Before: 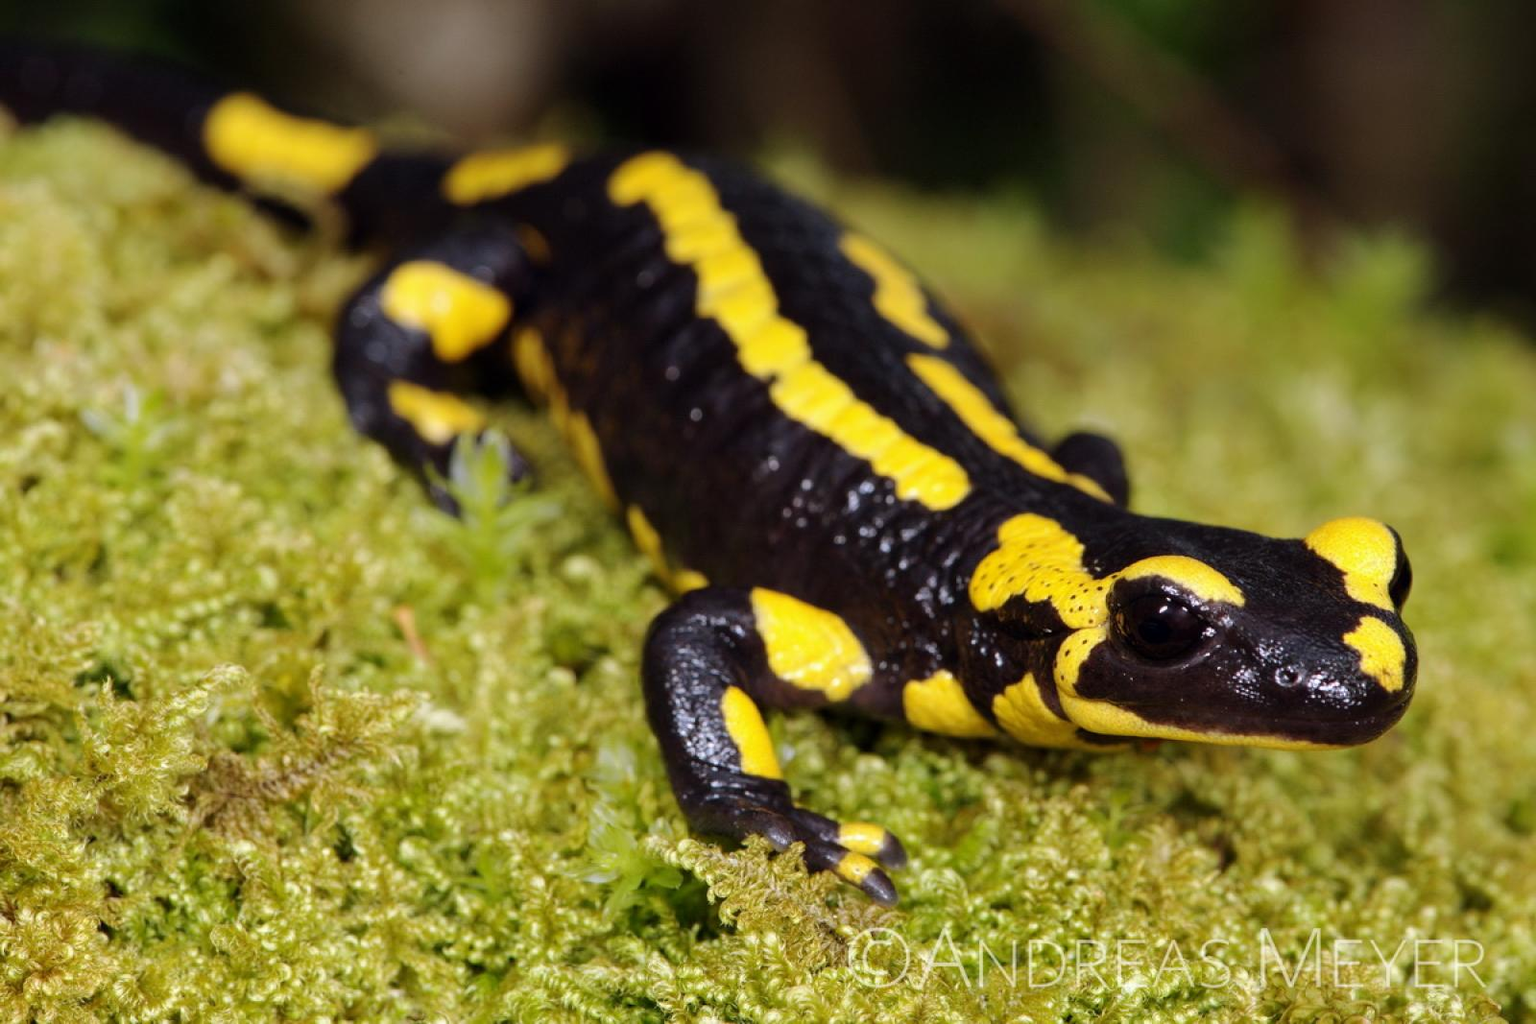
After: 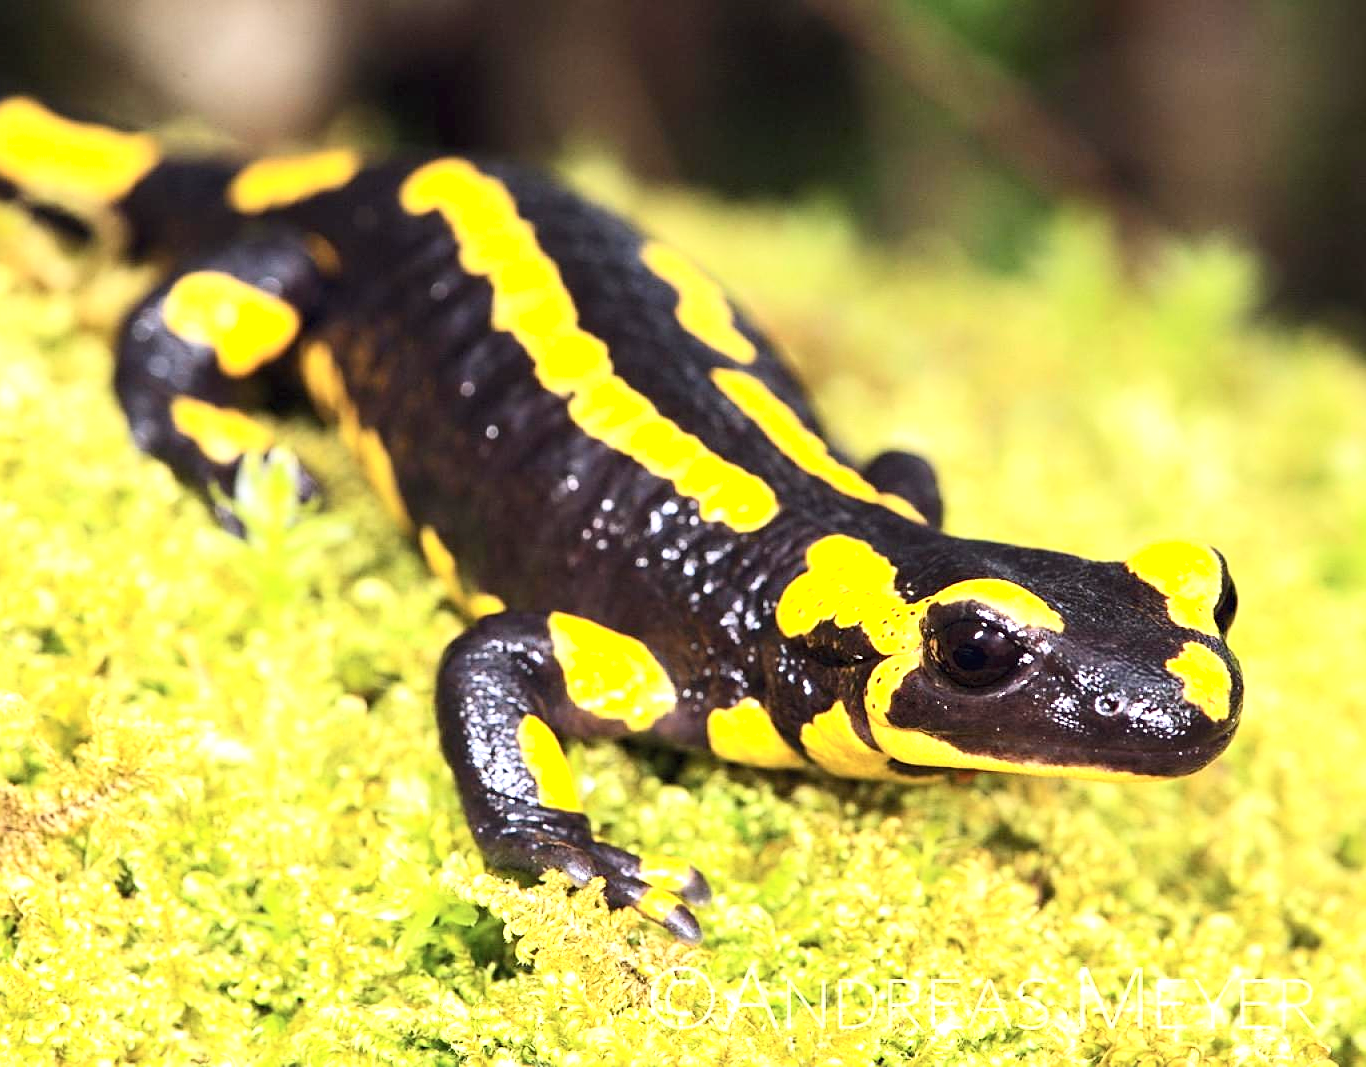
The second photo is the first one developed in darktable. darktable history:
color correction: saturation 0.8
crop and rotate: left 14.584%
exposure: black level correction 0, exposure 1.5 EV, compensate highlight preservation false
sharpen: on, module defaults
contrast brightness saturation: contrast 0.2, brightness 0.16, saturation 0.22
